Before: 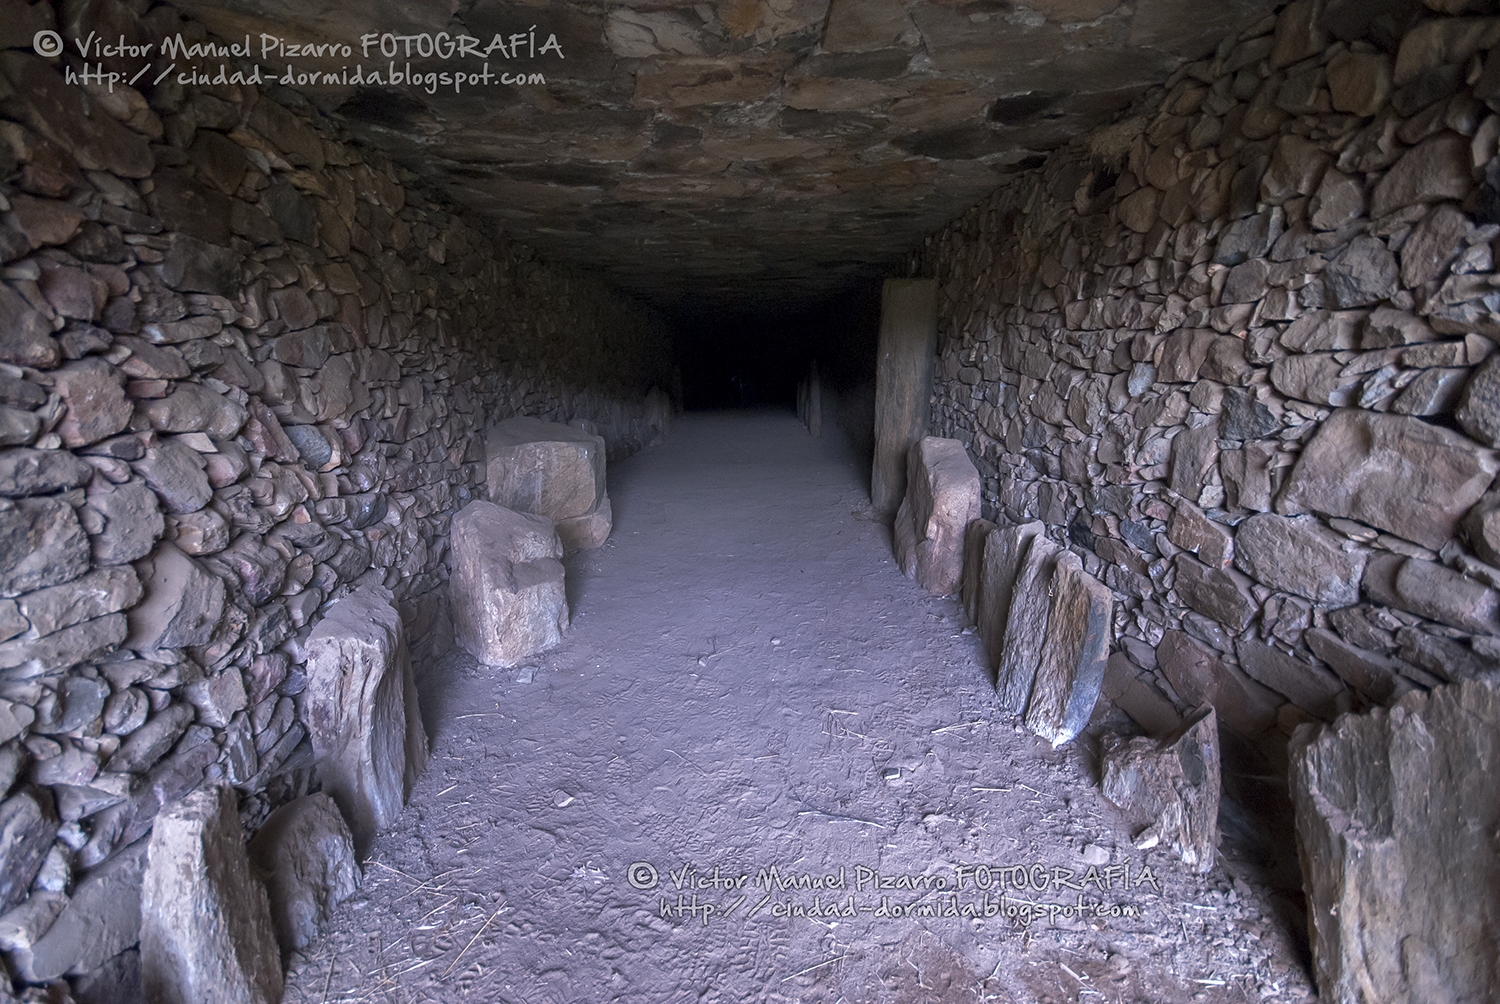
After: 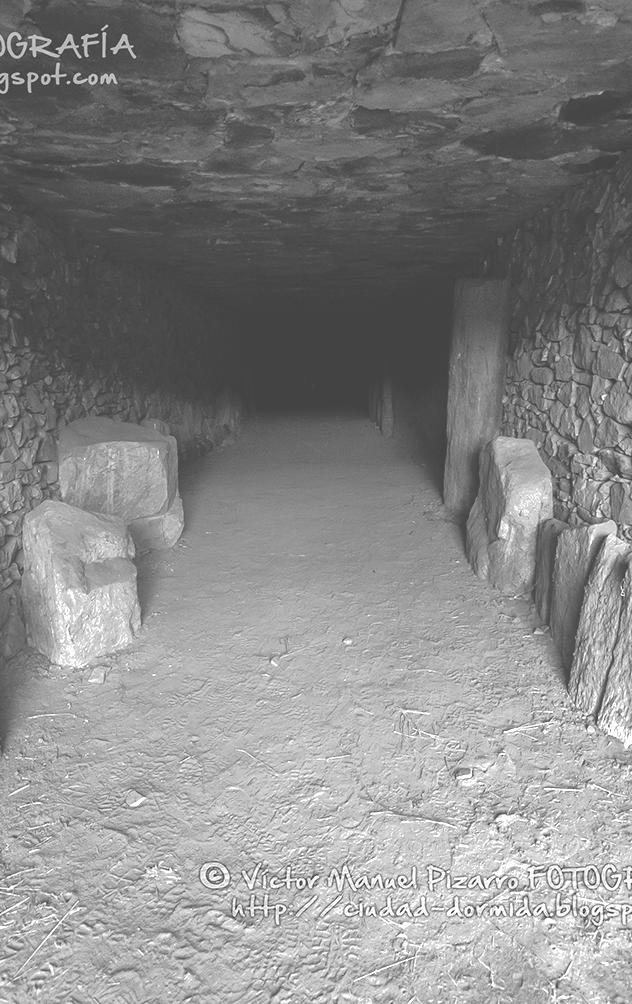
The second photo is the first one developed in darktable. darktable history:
exposure: black level correction -0.002, exposure 0.708 EV, compensate exposure bias true, compensate highlight preservation false
color zones: curves: ch1 [(0, -0.394) (0.143, -0.394) (0.286, -0.394) (0.429, -0.392) (0.571, -0.391) (0.714, -0.391) (0.857, -0.391) (1, -0.394)]
crop: left 28.583%, right 29.231%
tone curve: curves: ch0 [(0, 0) (0.003, 0.278) (0.011, 0.282) (0.025, 0.282) (0.044, 0.29) (0.069, 0.295) (0.1, 0.306) (0.136, 0.316) (0.177, 0.33) (0.224, 0.358) (0.277, 0.403) (0.335, 0.451) (0.399, 0.505) (0.468, 0.558) (0.543, 0.611) (0.623, 0.679) (0.709, 0.751) (0.801, 0.815) (0.898, 0.863) (1, 1)], preserve colors none
